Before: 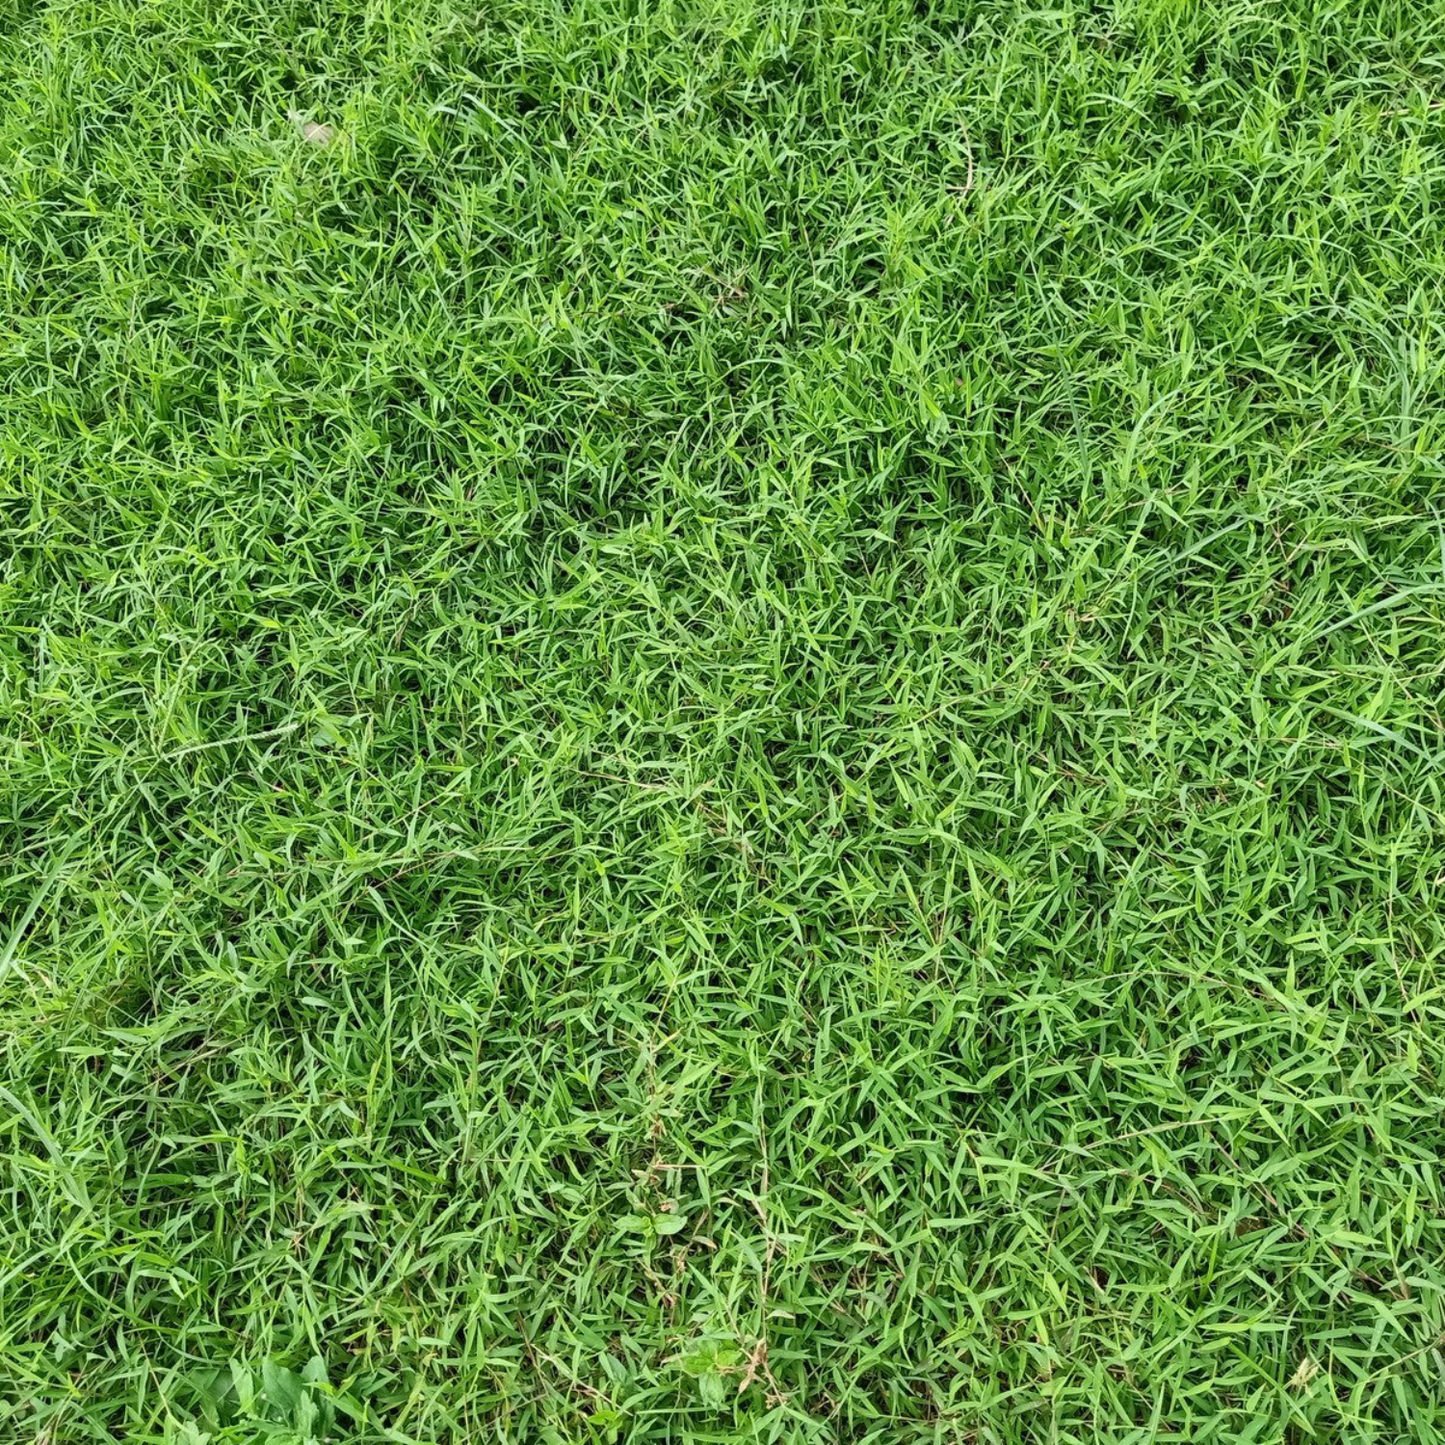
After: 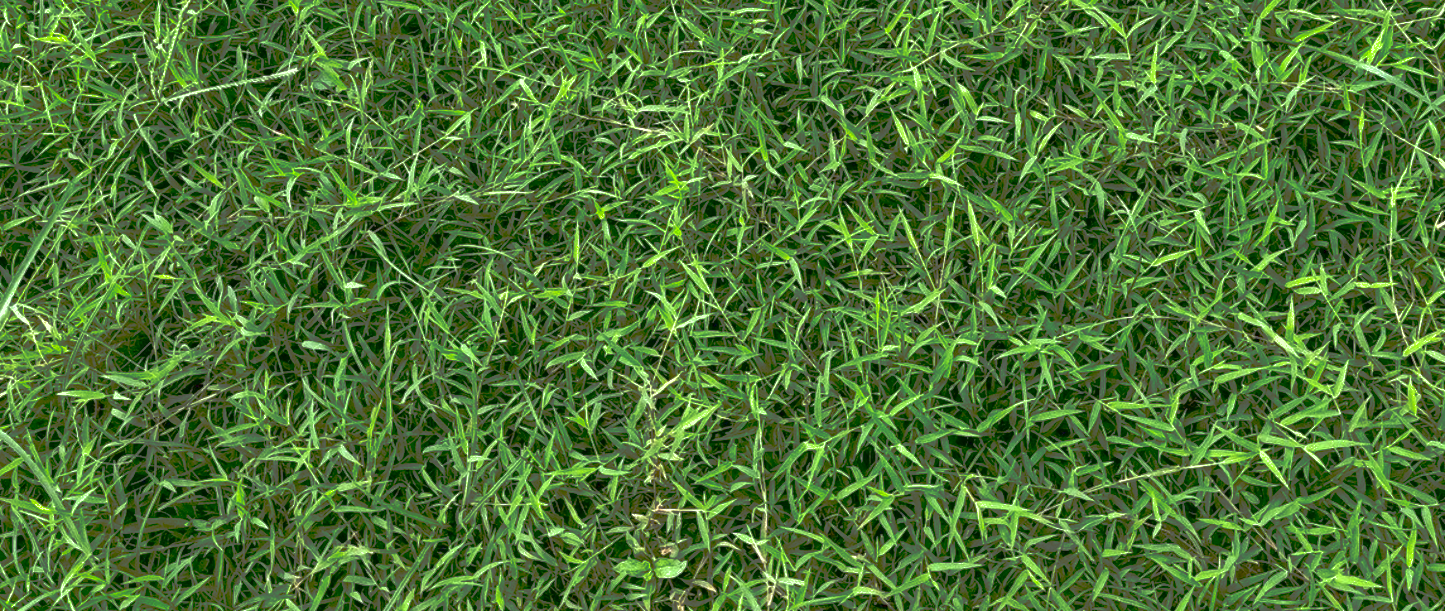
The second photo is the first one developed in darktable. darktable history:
crop: top 45.447%, bottom 12.214%
shadows and highlights: on, module defaults
tone curve: curves: ch0 [(0, 0) (0.003, 0.032) (0.53, 0.368) (0.901, 0.866) (1, 1)], preserve colors none
base curve: curves: ch0 [(0, 0) (0.158, 0.273) (0.879, 0.895) (1, 1)], preserve colors none
contrast brightness saturation: brightness -0.504
tone equalizer: -8 EV -0.448 EV, -7 EV -0.408 EV, -6 EV -0.308 EV, -5 EV -0.216 EV, -3 EV 0.206 EV, -2 EV 0.326 EV, -1 EV 0.377 EV, +0 EV 0.39 EV
